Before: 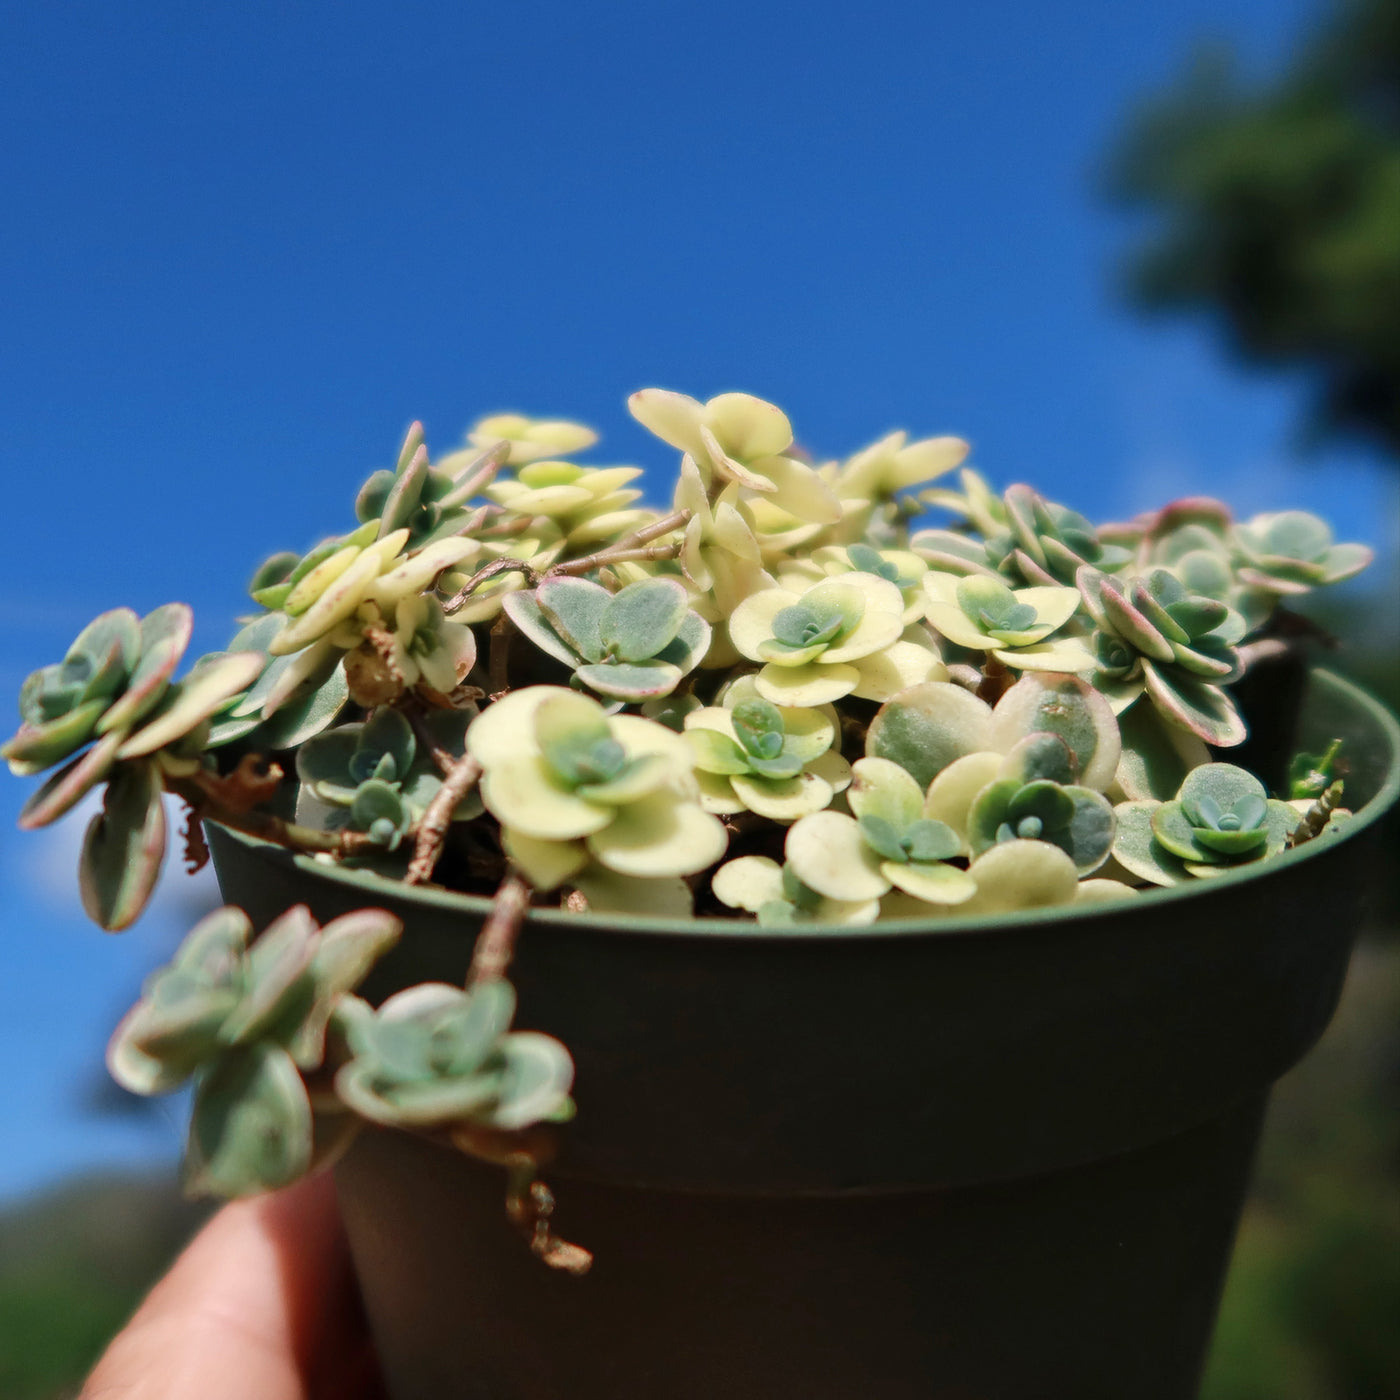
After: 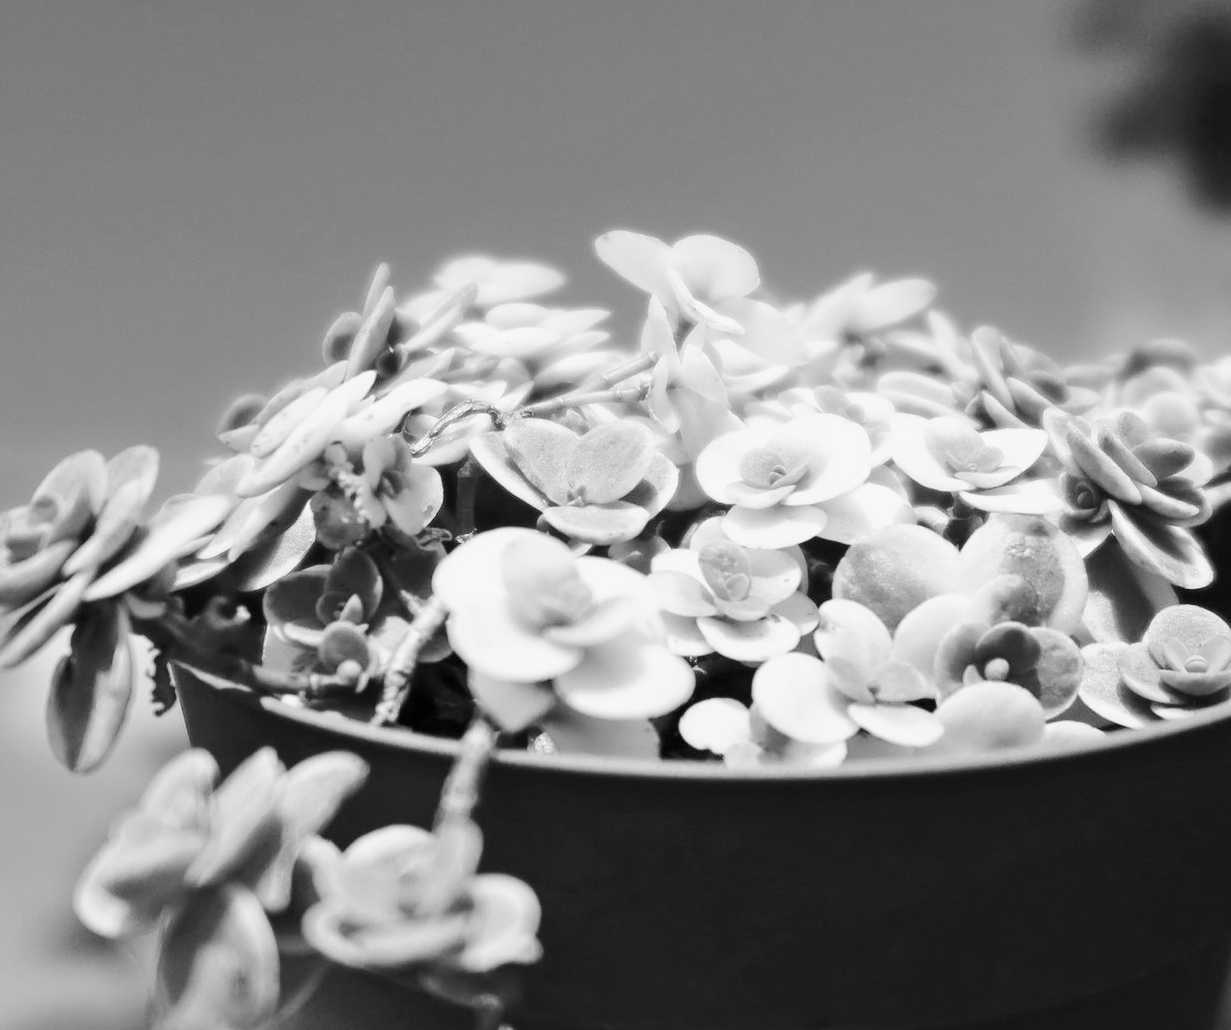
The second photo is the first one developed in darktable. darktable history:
base curve: curves: ch0 [(0, 0) (0.025, 0.046) (0.112, 0.277) (0.467, 0.74) (0.814, 0.929) (1, 0.942)]
crop and rotate: left 2.425%, top 11.305%, right 9.6%, bottom 15.08%
monochrome: a -6.99, b 35.61, size 1.4
